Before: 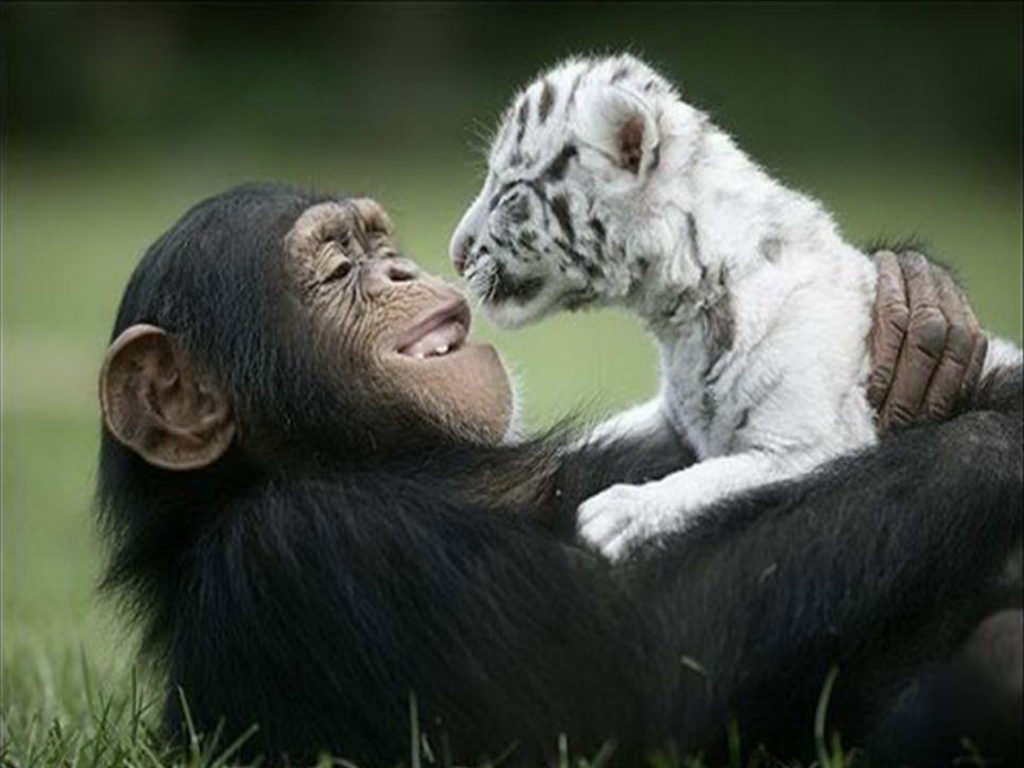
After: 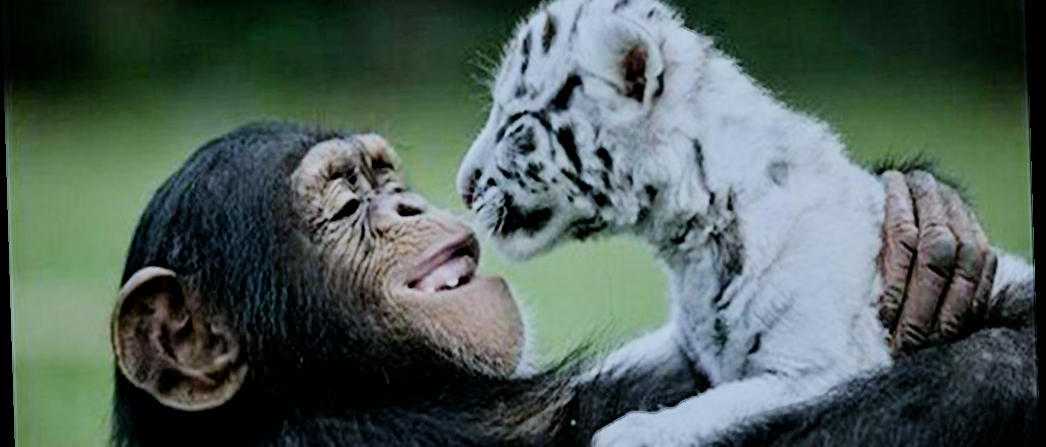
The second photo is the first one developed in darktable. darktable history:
rotate and perspective: rotation -1.75°, automatic cropping off
crop and rotate: top 10.605%, bottom 33.274%
contrast equalizer: y [[0.511, 0.558, 0.631, 0.632, 0.559, 0.512], [0.5 ×6], [0.507, 0.559, 0.627, 0.644, 0.647, 0.647], [0 ×6], [0 ×6]]
color calibration: x 0.37, y 0.382, temperature 4313.32 K
color balance rgb: perceptual saturation grading › global saturation 35%, perceptual saturation grading › highlights -25%, perceptual saturation grading › shadows 50%
filmic rgb: black relative exposure -6.15 EV, white relative exposure 6.96 EV, hardness 2.23, color science v6 (2022)
